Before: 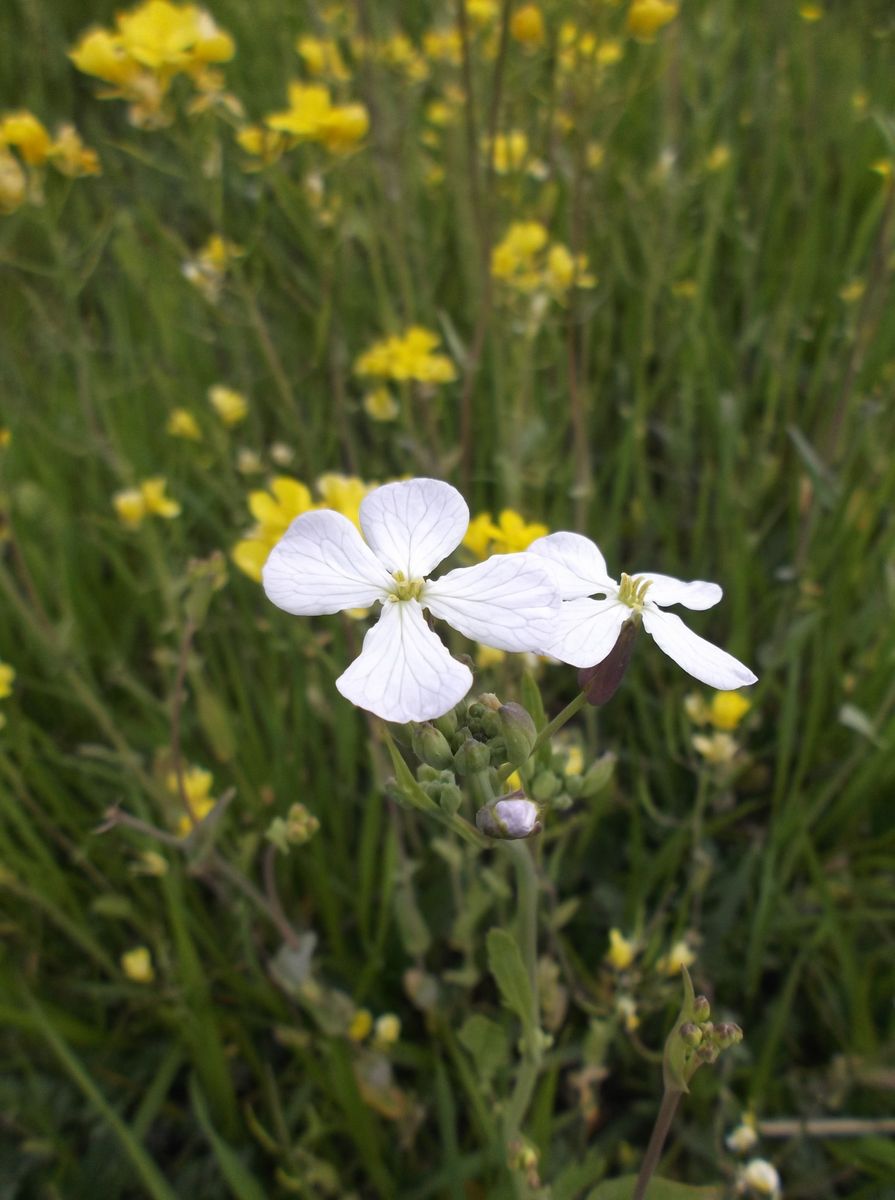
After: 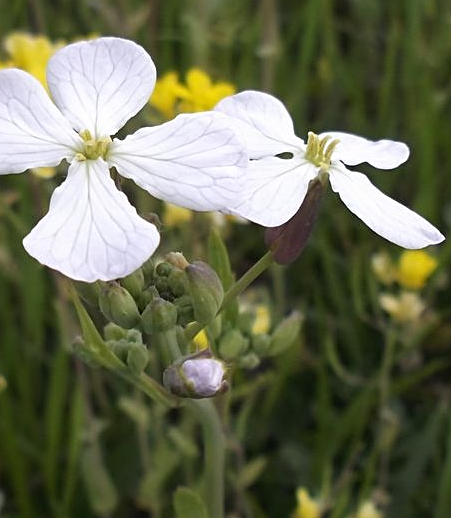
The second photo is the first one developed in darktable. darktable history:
sharpen: on, module defaults
crop: left 35.016%, top 36.801%, right 14.565%, bottom 19.986%
